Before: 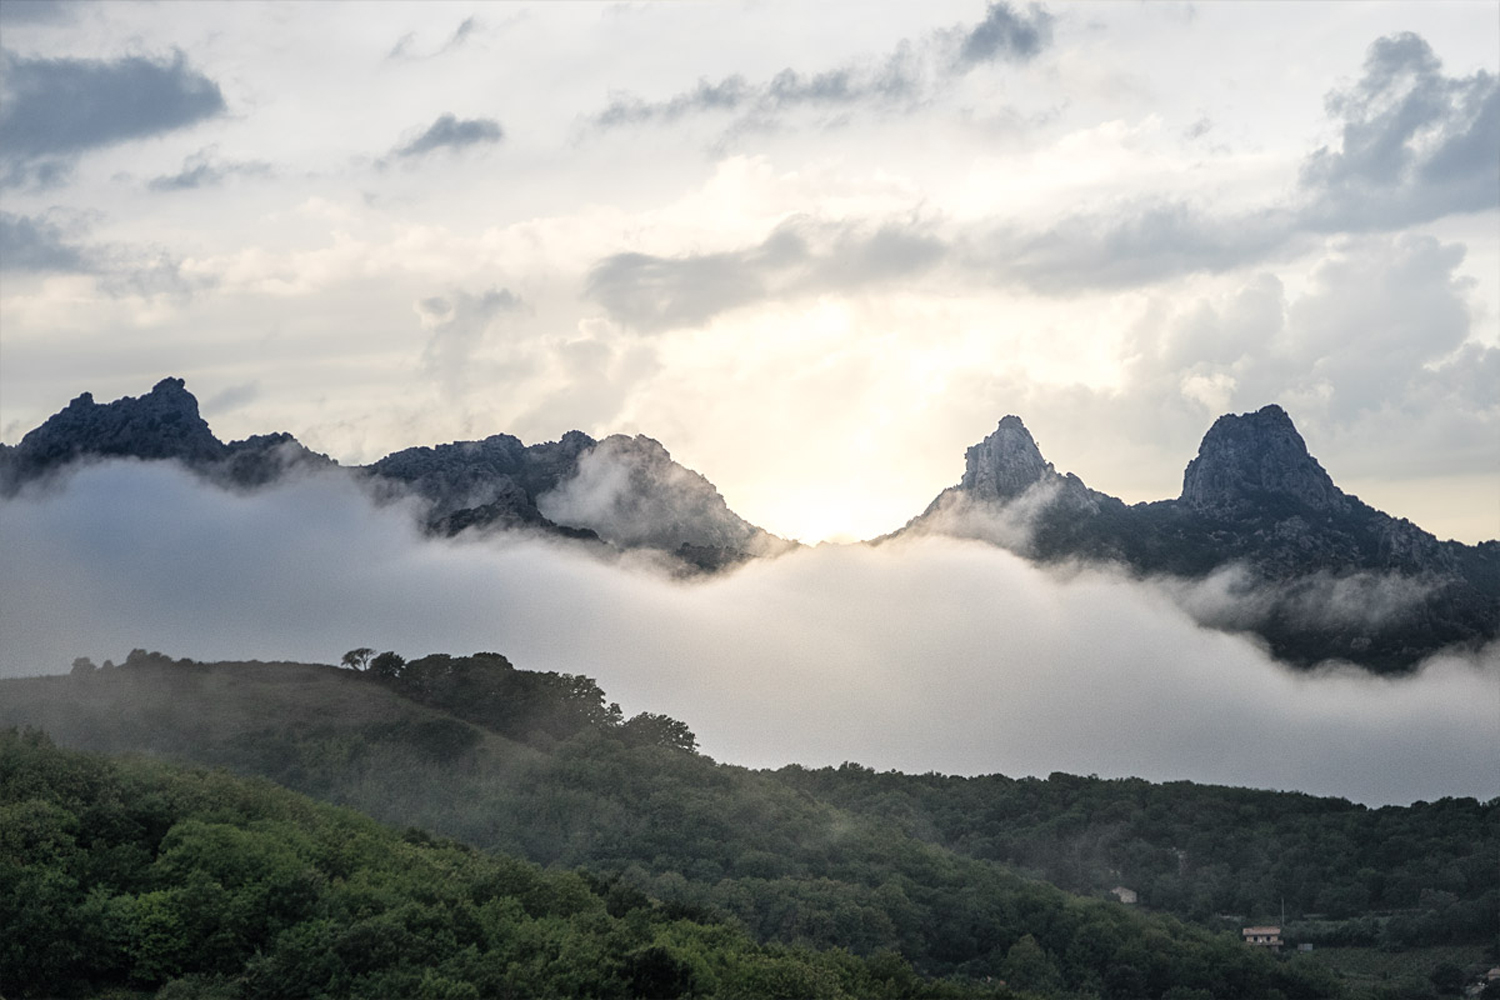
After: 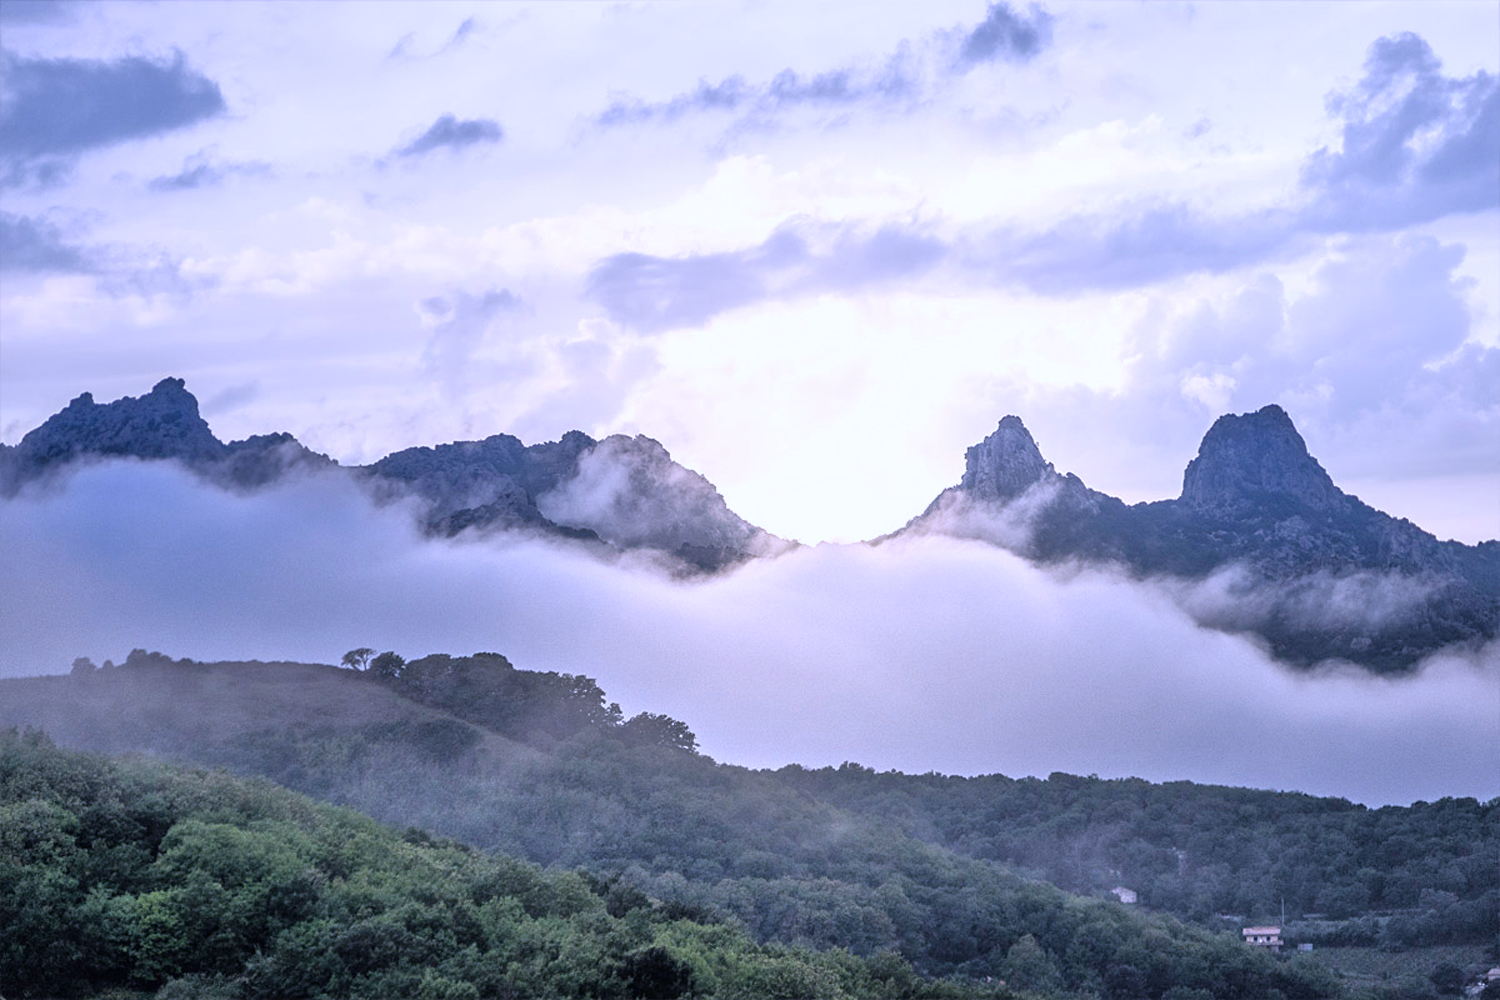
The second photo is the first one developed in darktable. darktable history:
color calibration: output R [1.063, -0.012, -0.003, 0], output B [-0.079, 0.047, 1, 0], illuminant as shot in camera, adaptation linear Bradford (ICC v4), x 0.406, y 0.404, temperature 3580.24 K
tone equalizer: -7 EV 0.159 EV, -6 EV 0.573 EV, -5 EV 1.16 EV, -4 EV 1.37 EV, -3 EV 1.16 EV, -2 EV 0.6 EV, -1 EV 0.155 EV
